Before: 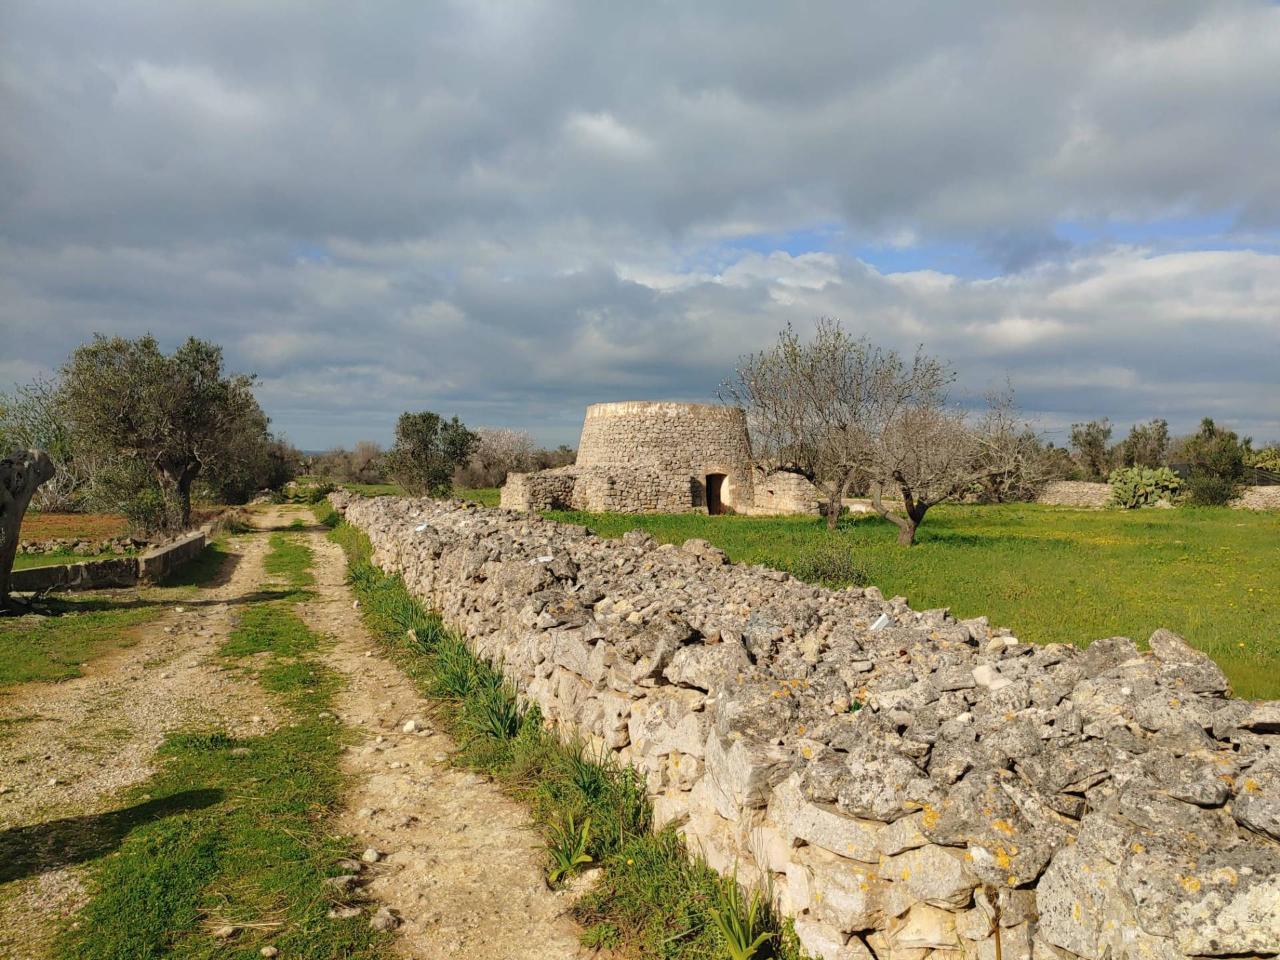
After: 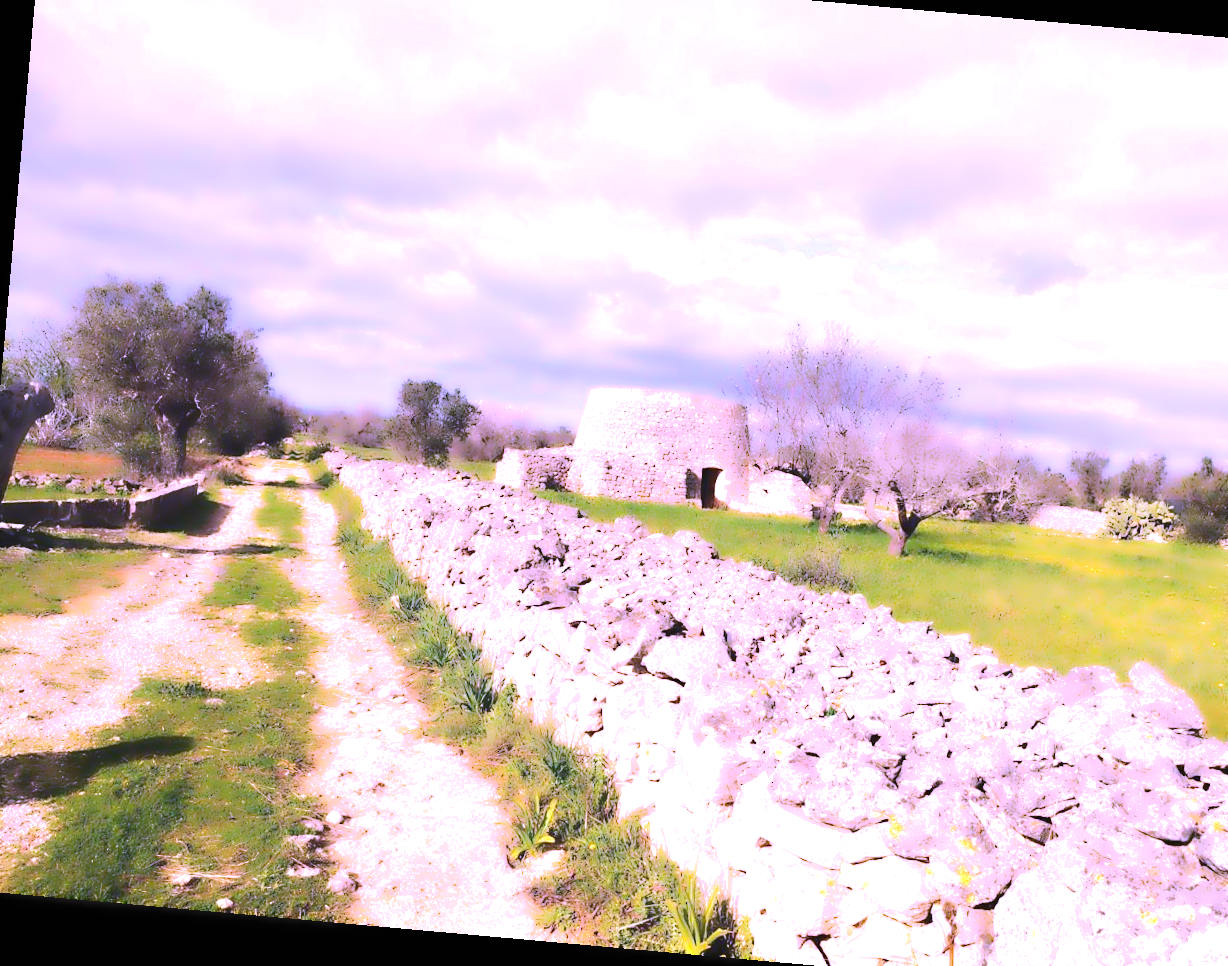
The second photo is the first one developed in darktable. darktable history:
tone equalizer: -8 EV 0.001 EV, -7 EV -0.002 EV, -6 EV 0.002 EV, -5 EV -0.03 EV, -4 EV -0.116 EV, -3 EV -0.169 EV, -2 EV 0.24 EV, -1 EV 0.702 EV, +0 EV 0.493 EV
exposure: black level correction 0, exposure 0.9 EV, compensate exposure bias true, compensate highlight preservation false
white balance: red 0.98, blue 1.61
color correction: highlights a* 12.23, highlights b* 5.41
lowpass: radius 4, soften with bilateral filter, unbound 0
crop: left 3.305%, top 6.436%, right 6.389%, bottom 3.258%
rotate and perspective: rotation 5.12°, automatic cropping off
